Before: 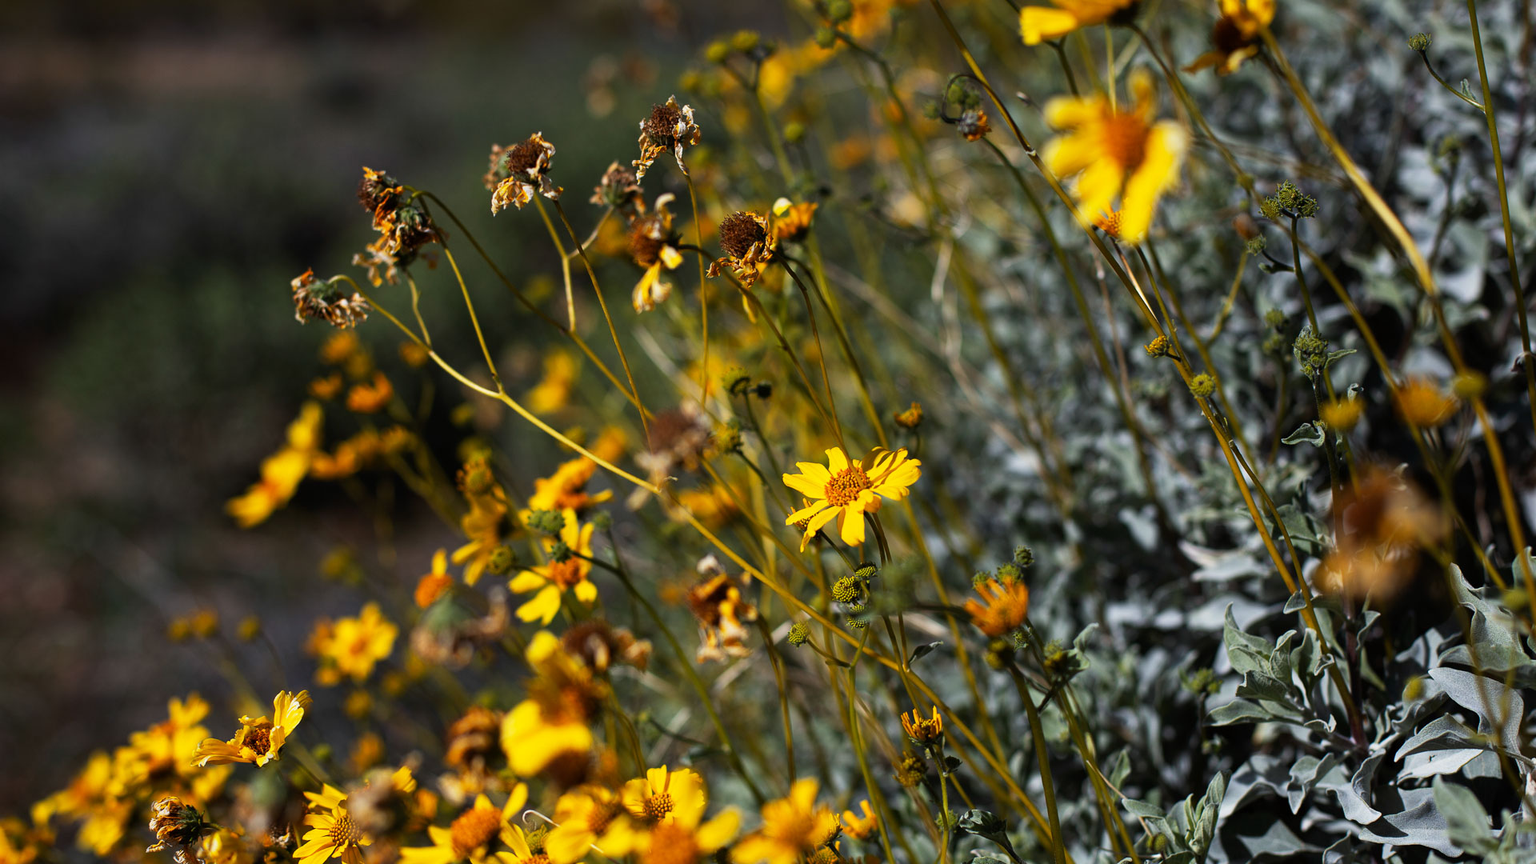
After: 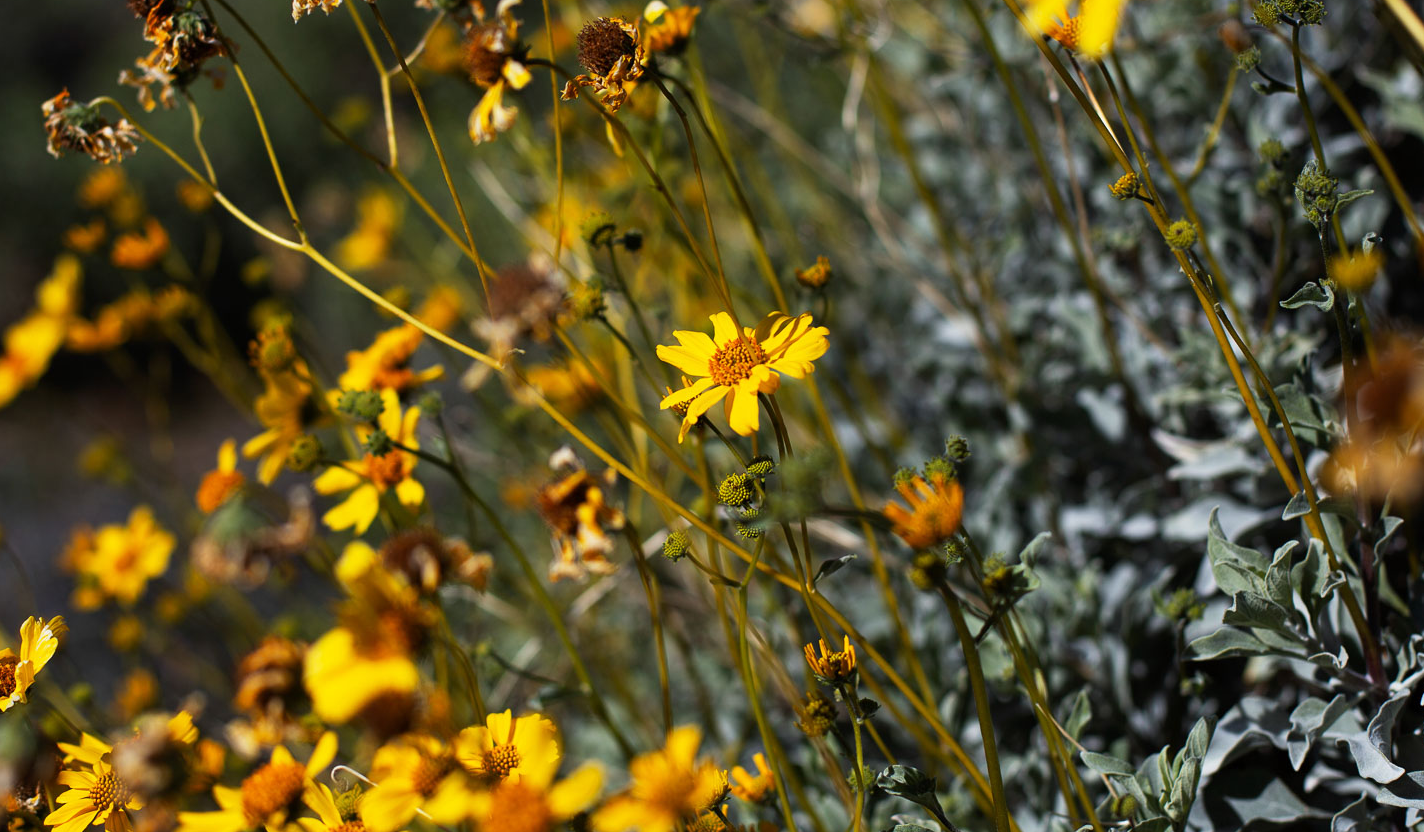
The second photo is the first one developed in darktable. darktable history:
color correction: highlights a* -0.209, highlights b* -0.124
crop: left 16.821%, top 22.934%, right 8.98%
